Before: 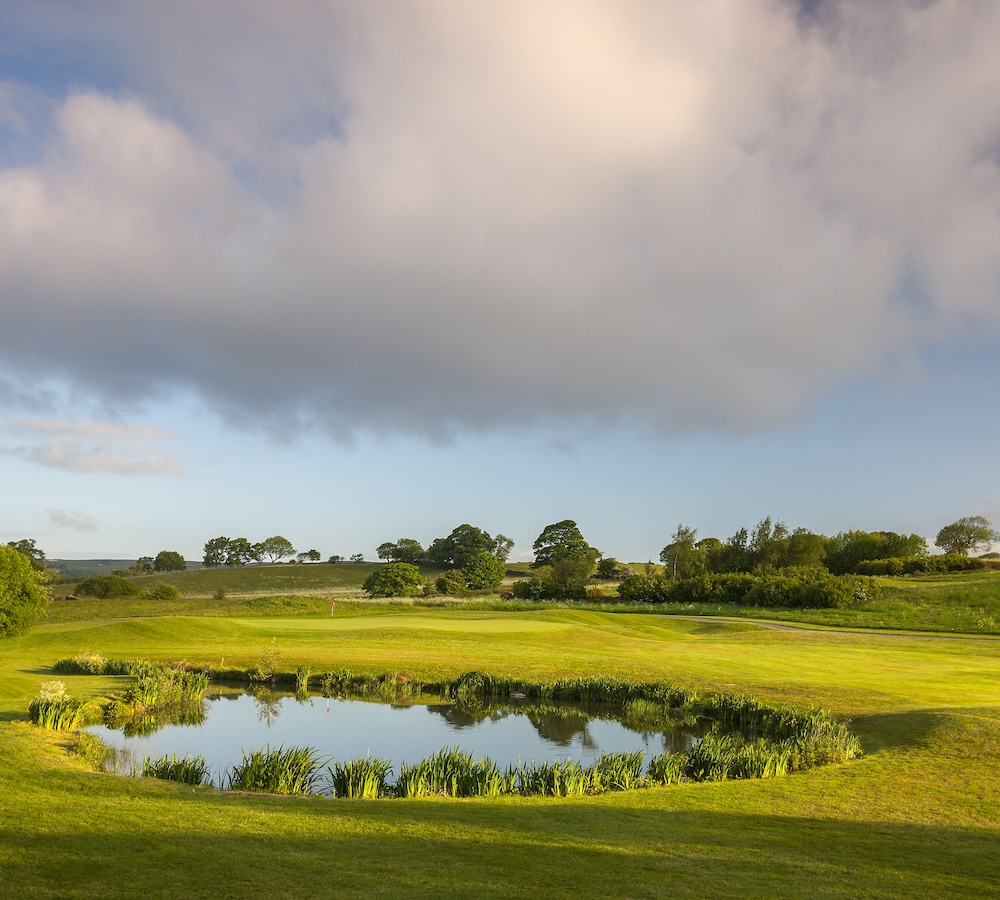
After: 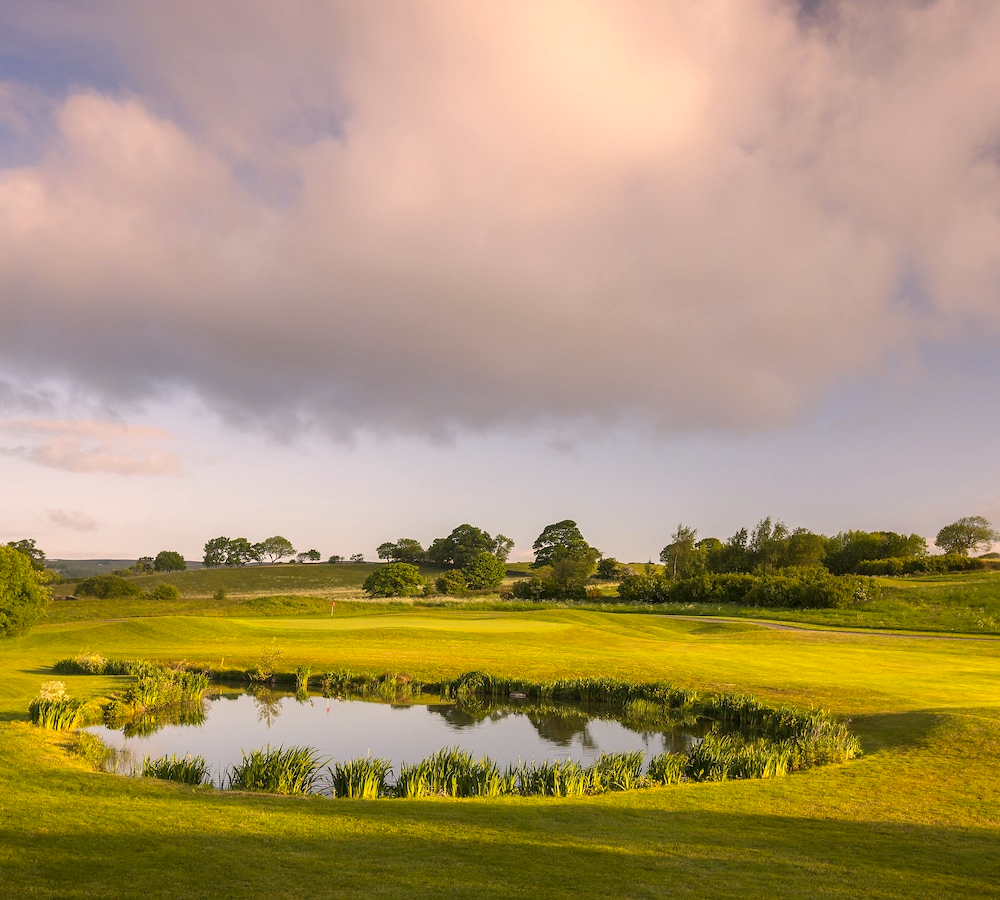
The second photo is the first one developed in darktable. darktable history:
bloom: size 3%, threshold 100%, strength 0%
exposure: exposure 0.081 EV, compensate highlight preservation false
color correction: highlights a* 11.96, highlights b* 11.58
